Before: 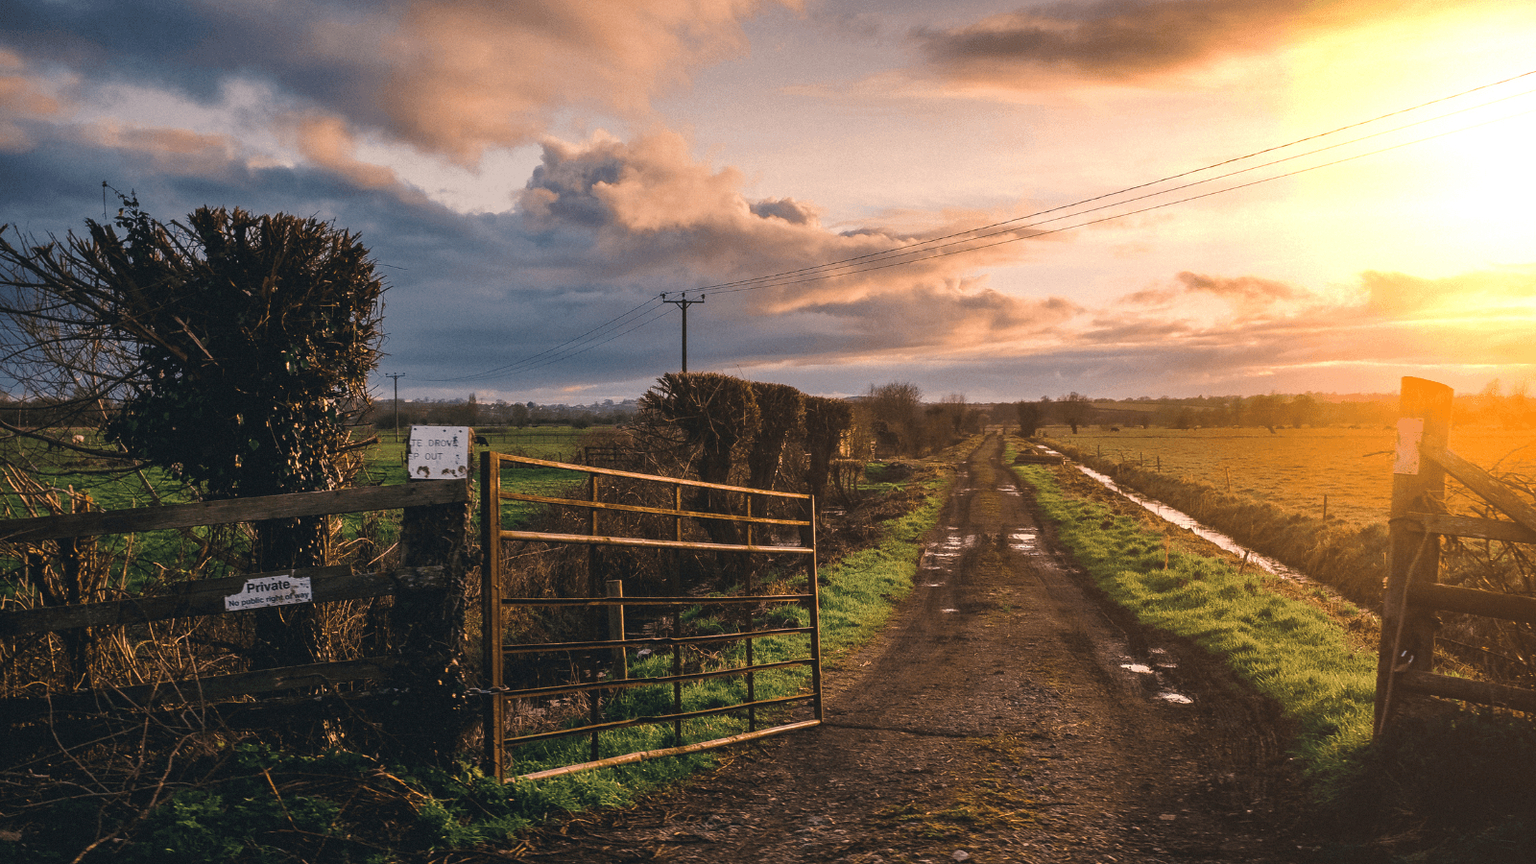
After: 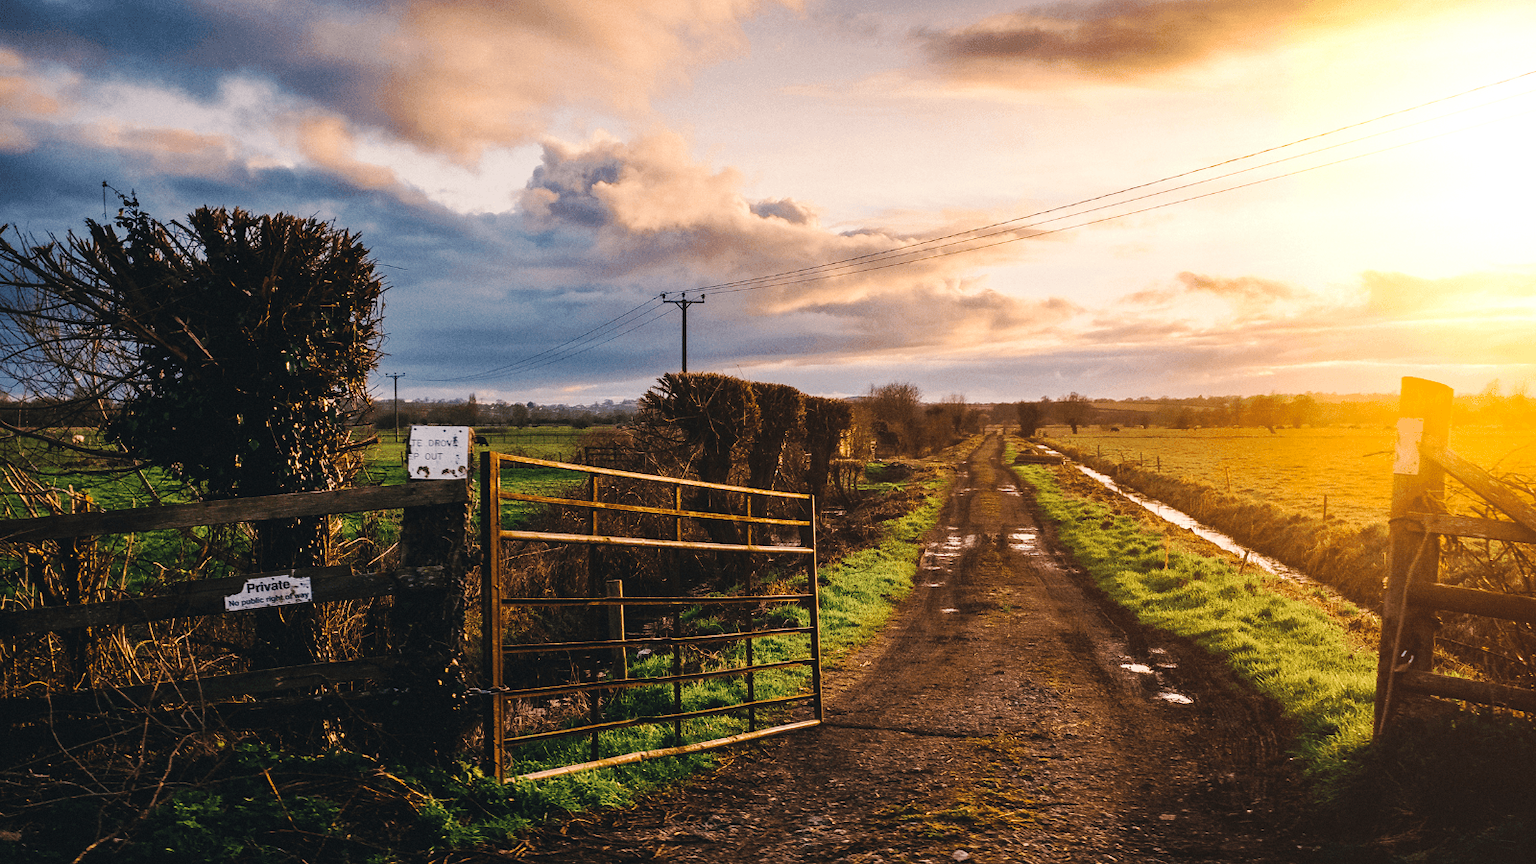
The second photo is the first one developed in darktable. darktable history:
tone equalizer: -8 EV 0.076 EV
base curve: curves: ch0 [(0, 0) (0.032, 0.025) (0.121, 0.166) (0.206, 0.329) (0.605, 0.79) (1, 1)], preserve colors none
